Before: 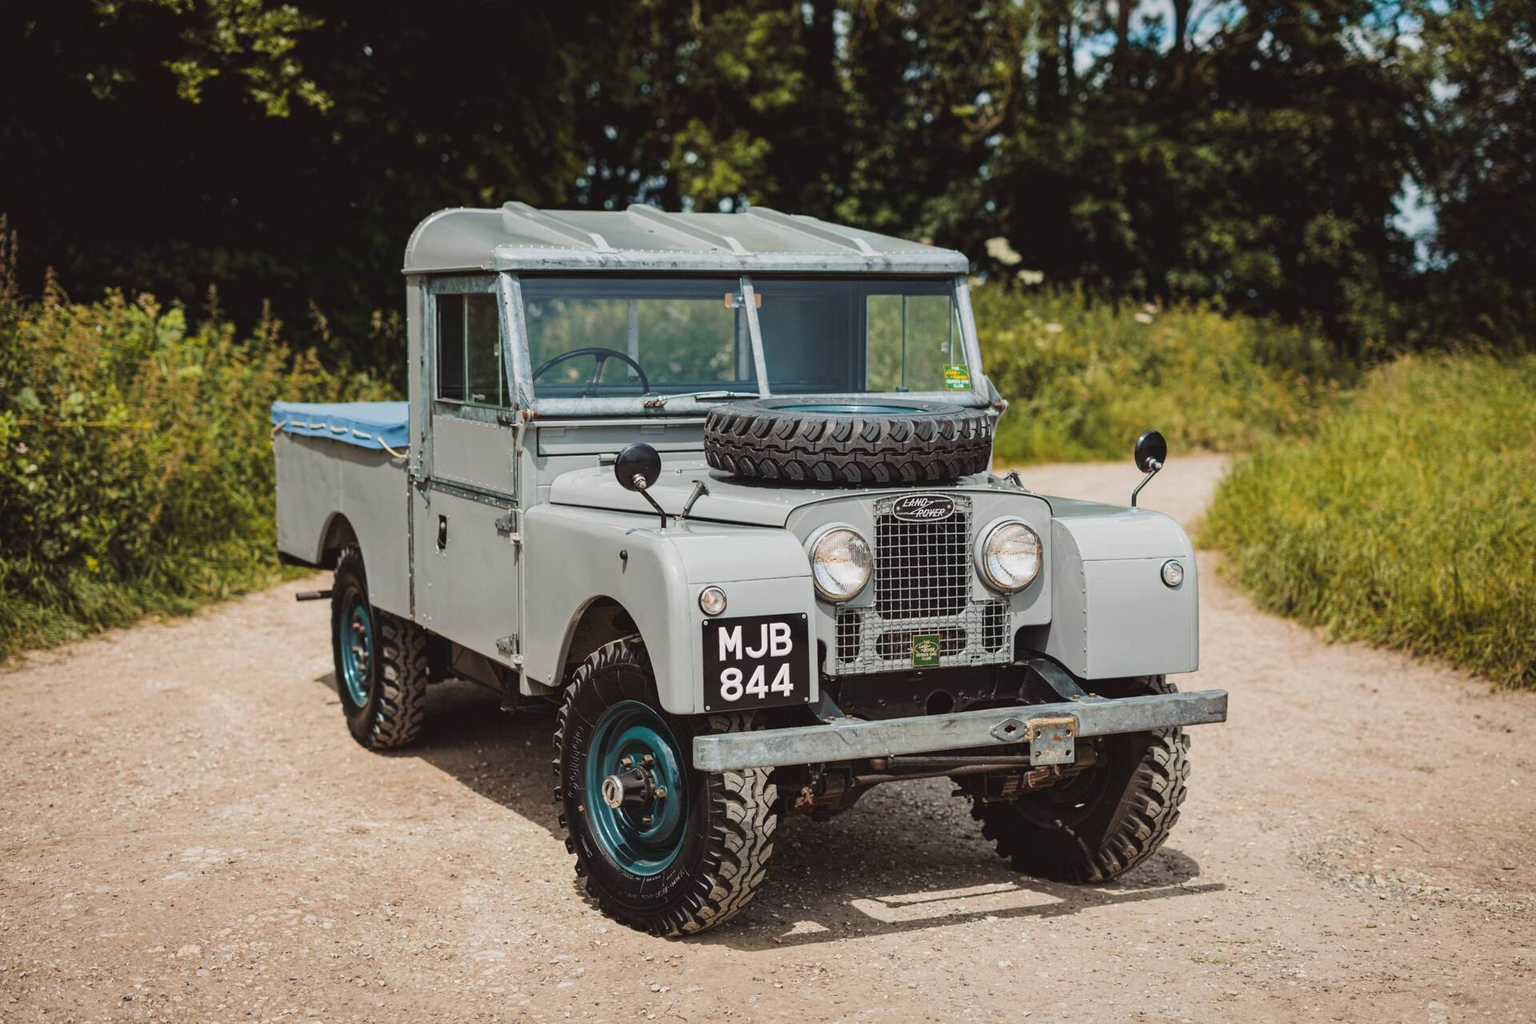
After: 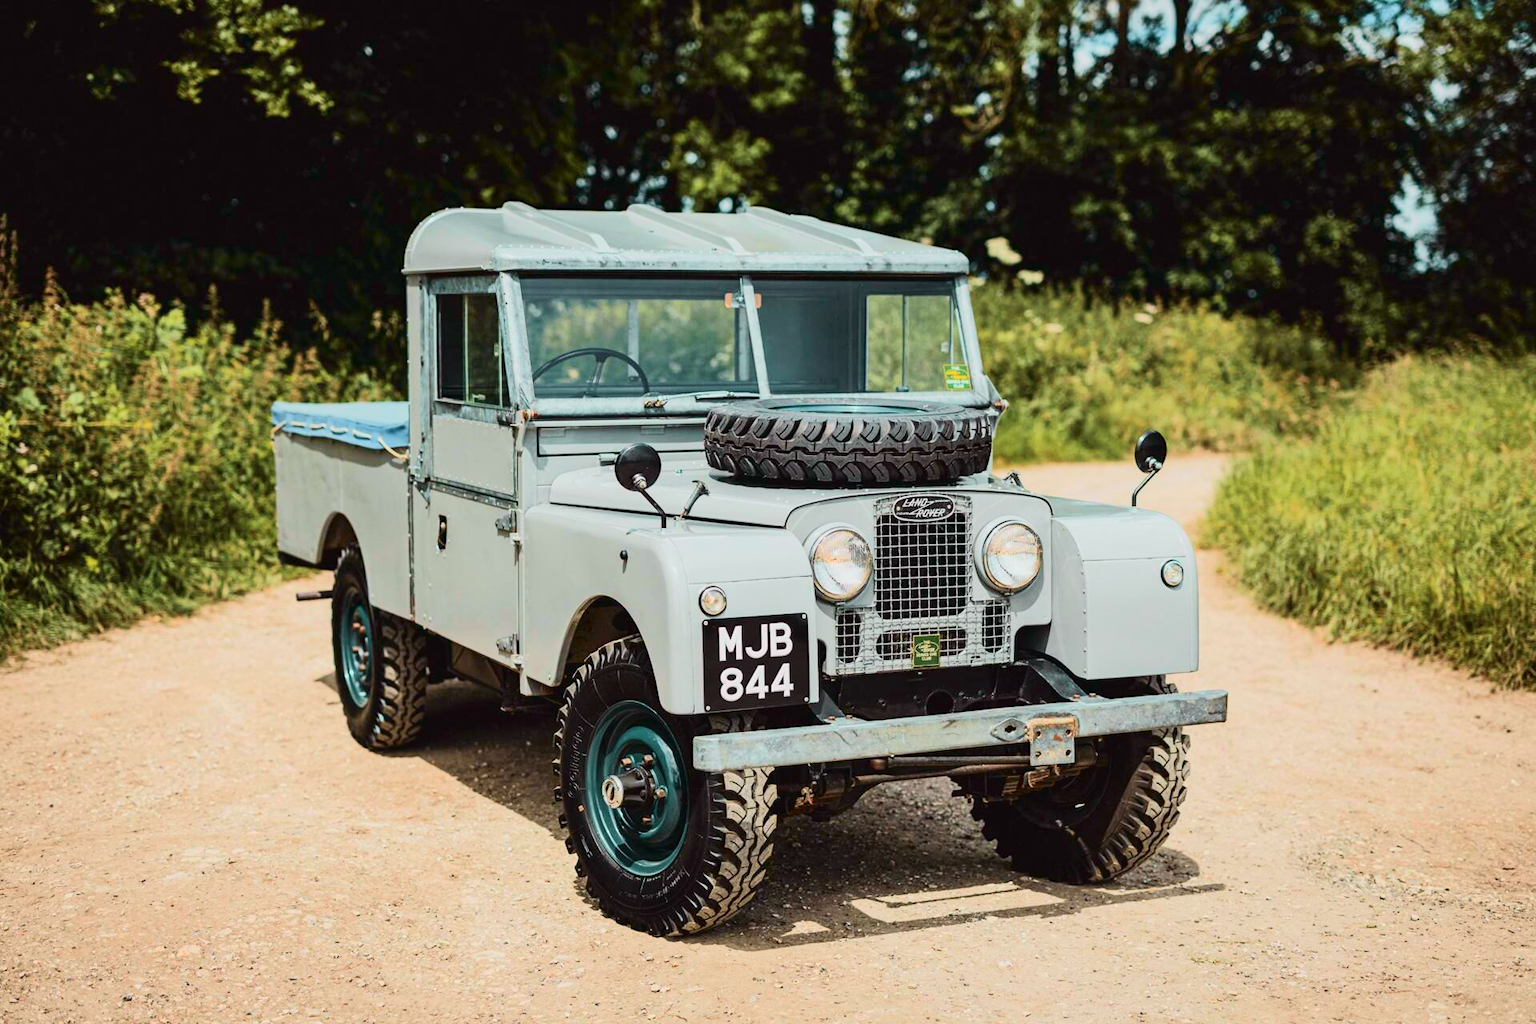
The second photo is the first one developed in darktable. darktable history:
tone curve: curves: ch0 [(0, 0) (0.037, 0.011) (0.135, 0.093) (0.266, 0.281) (0.461, 0.555) (0.581, 0.716) (0.675, 0.793) (0.767, 0.849) (0.91, 0.924) (1, 0.979)]; ch1 [(0, 0) (0.292, 0.278) (0.431, 0.418) (0.493, 0.479) (0.506, 0.5) (0.532, 0.537) (0.562, 0.581) (0.641, 0.663) (0.754, 0.76) (1, 1)]; ch2 [(0, 0) (0.294, 0.3) (0.361, 0.372) (0.429, 0.445) (0.478, 0.486) (0.502, 0.498) (0.518, 0.522) (0.531, 0.549) (0.561, 0.59) (0.64, 0.655) (0.693, 0.706) (0.845, 0.833) (1, 0.951)], color space Lab, independent channels, preserve colors none
